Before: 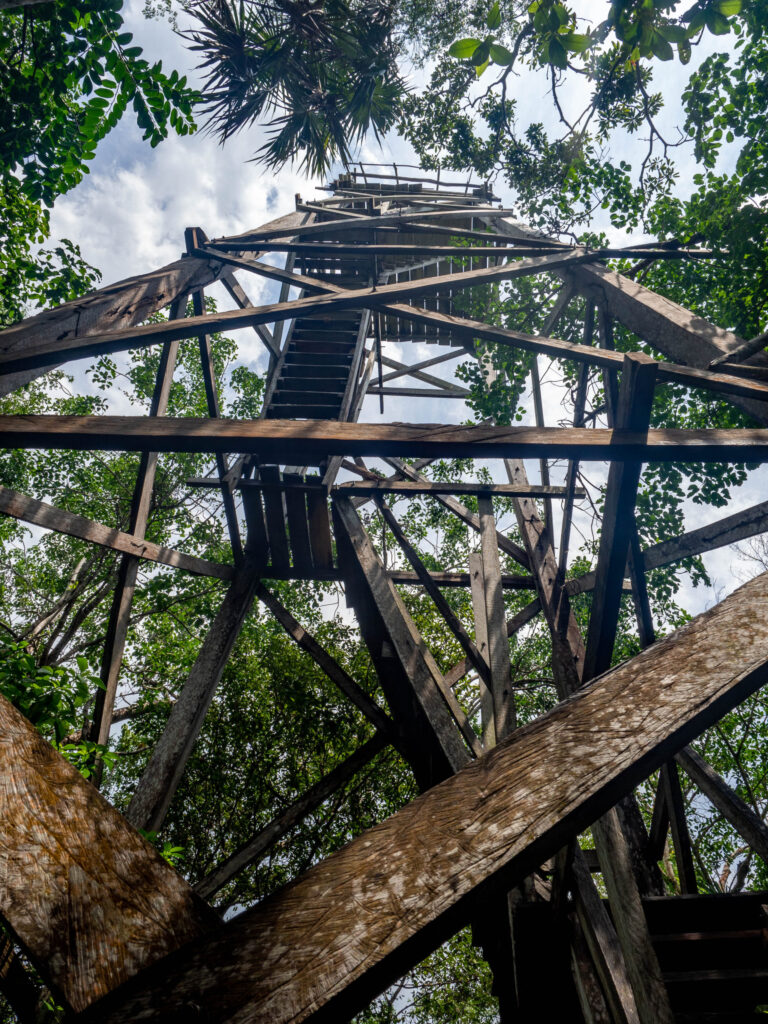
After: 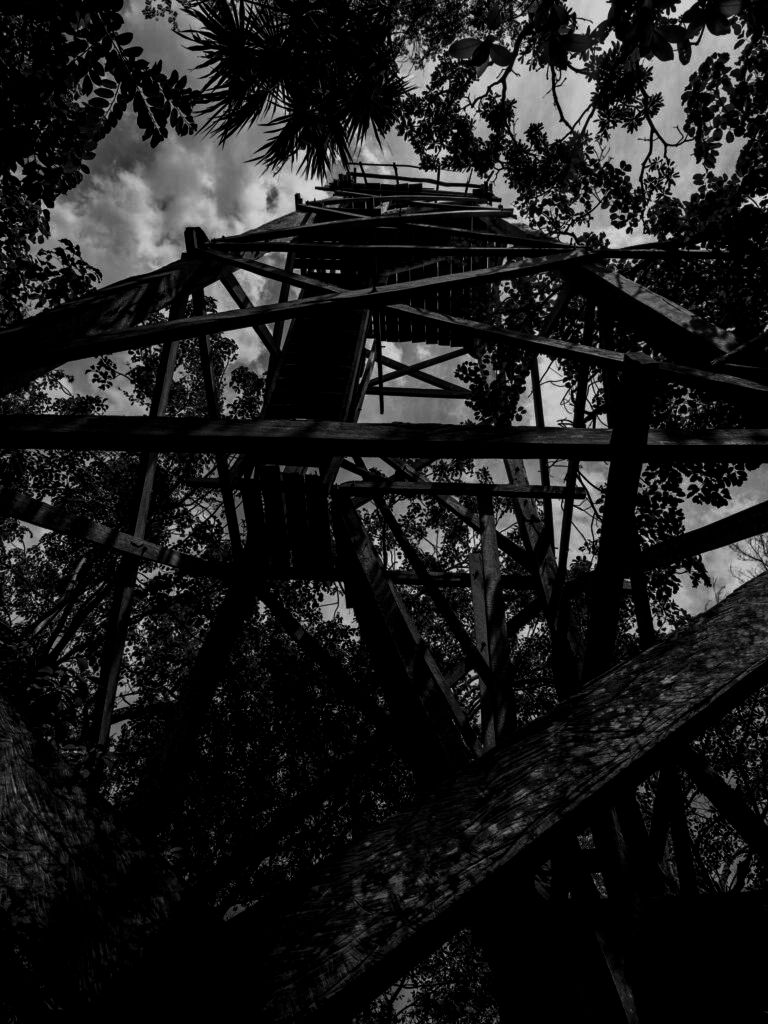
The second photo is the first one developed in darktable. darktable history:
tone equalizer: on, module defaults
contrast brightness saturation: contrast 0.02, brightness -1, saturation -1
exposure: exposure -0.36 EV, compensate highlight preservation false
rgb levels: levels [[0.029, 0.461, 0.922], [0, 0.5, 1], [0, 0.5, 1]]
